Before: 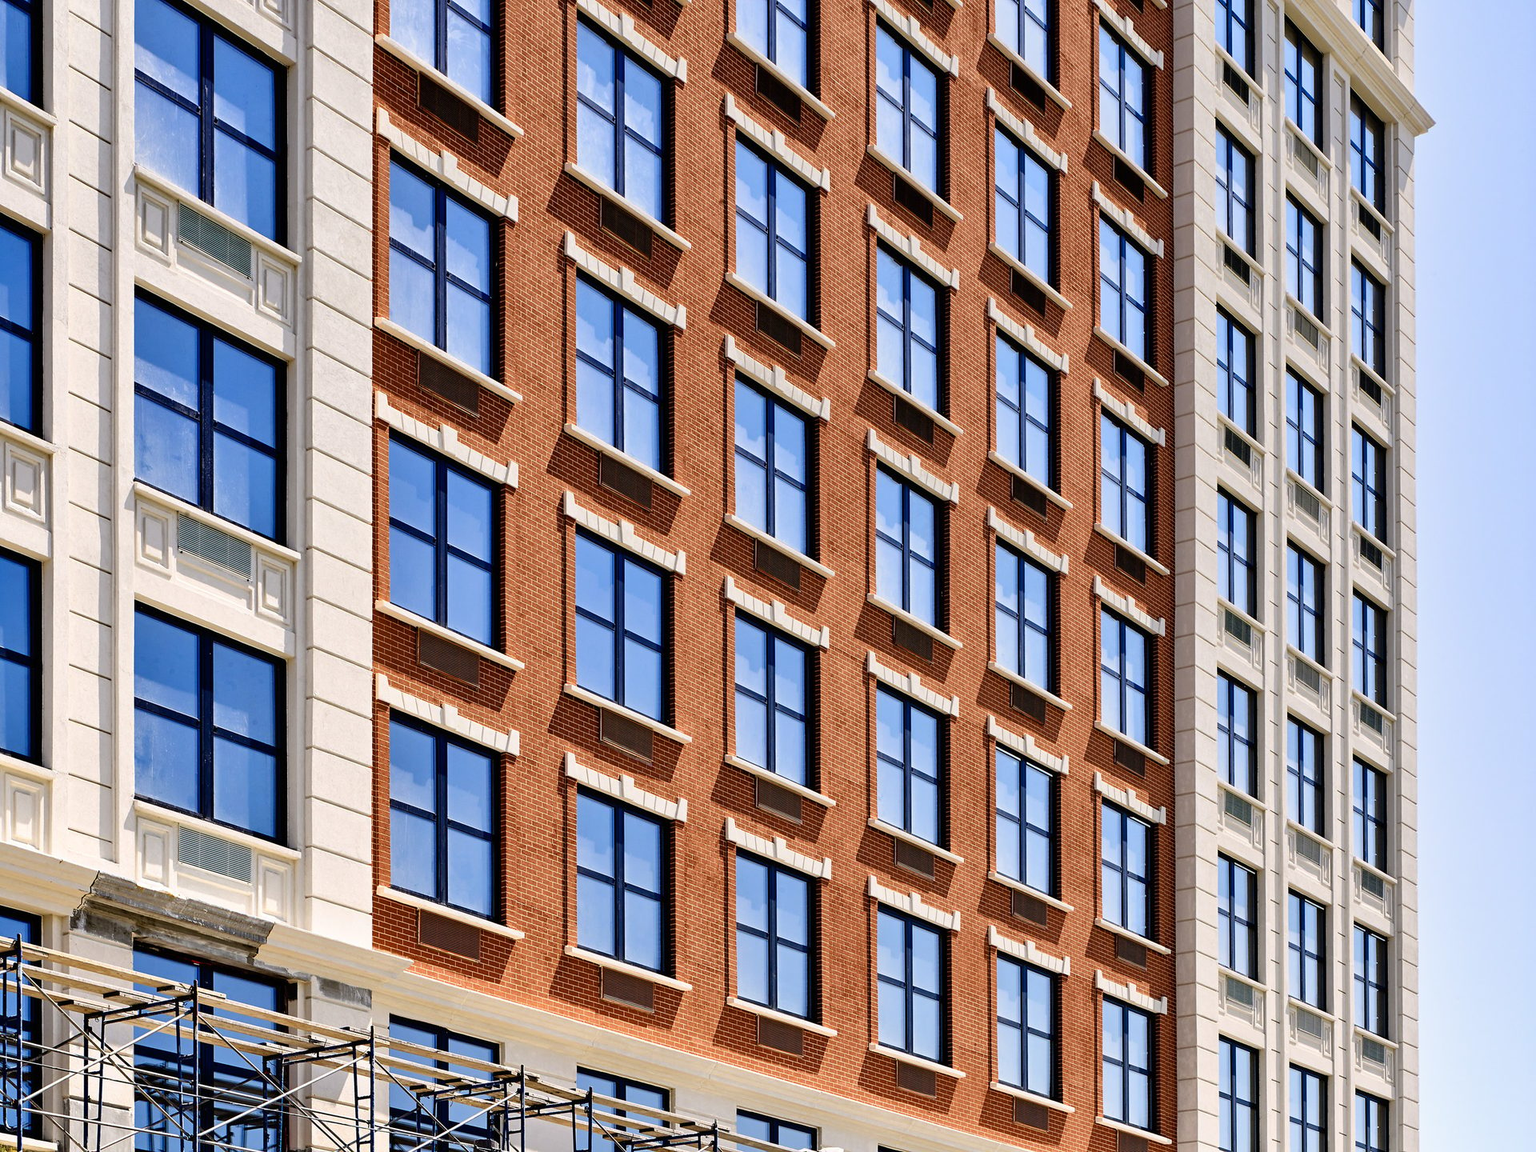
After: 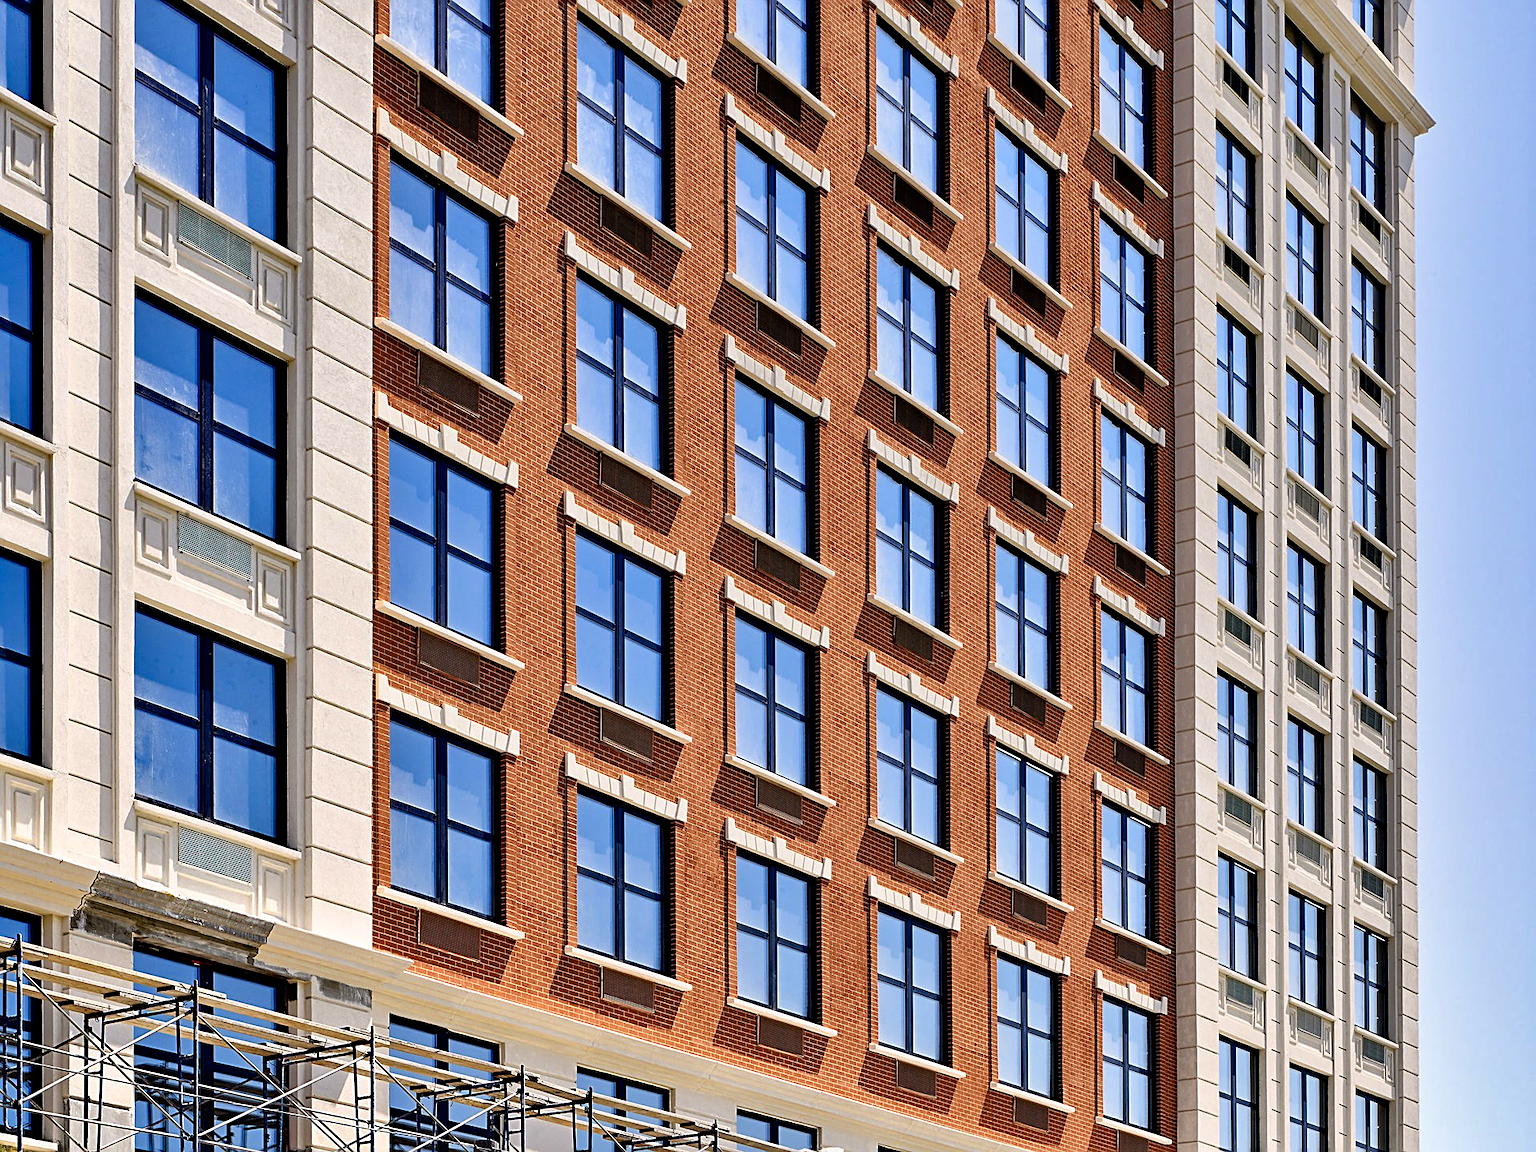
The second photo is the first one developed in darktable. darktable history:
haze removal: compatibility mode true, adaptive false
sharpen: on, module defaults
shadows and highlights: low approximation 0.01, soften with gaussian
